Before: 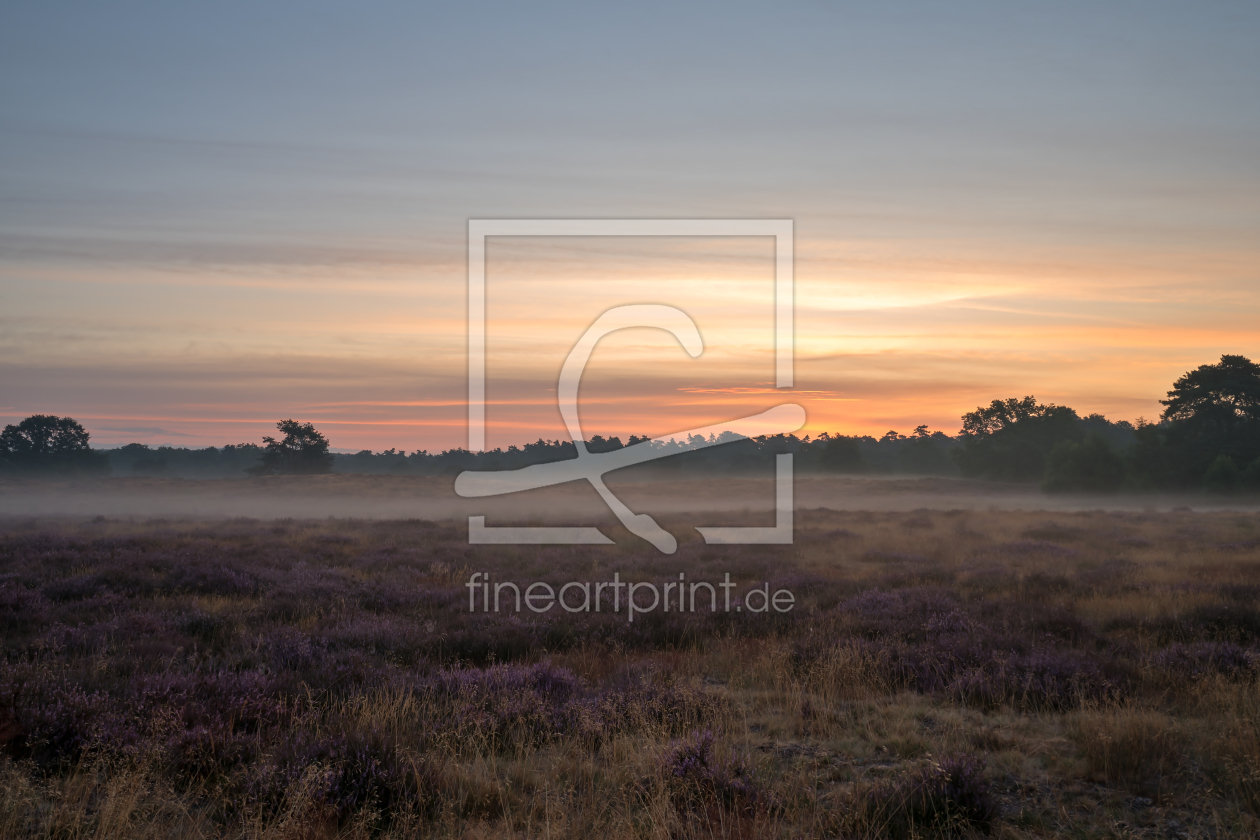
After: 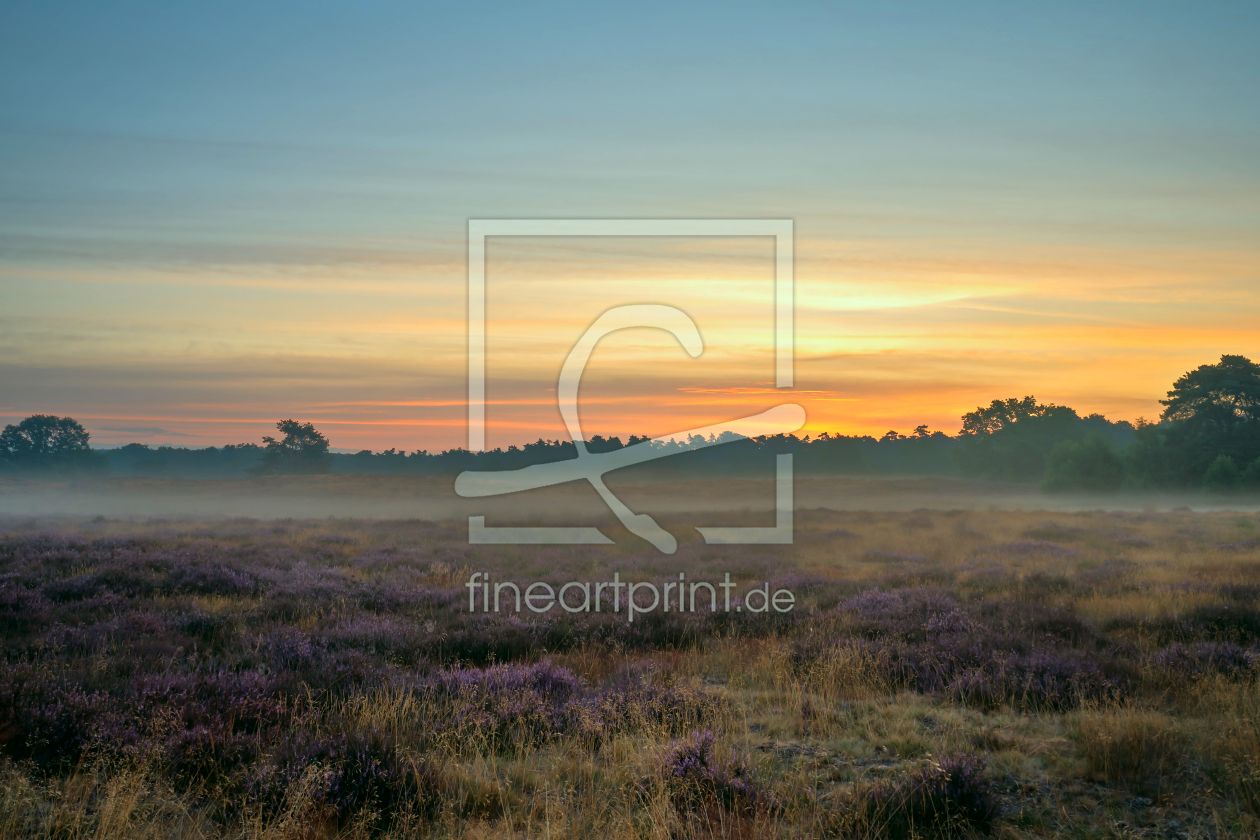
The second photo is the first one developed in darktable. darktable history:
color correction: highlights a* -7.33, highlights b* 1.26, shadows a* -3.55, saturation 1.4
tone equalizer: -8 EV -0.528 EV, -7 EV -0.319 EV, -6 EV -0.083 EV, -5 EV 0.413 EV, -4 EV 0.985 EV, -3 EV 0.791 EV, -2 EV -0.01 EV, -1 EV 0.14 EV, +0 EV -0.012 EV, smoothing 1
